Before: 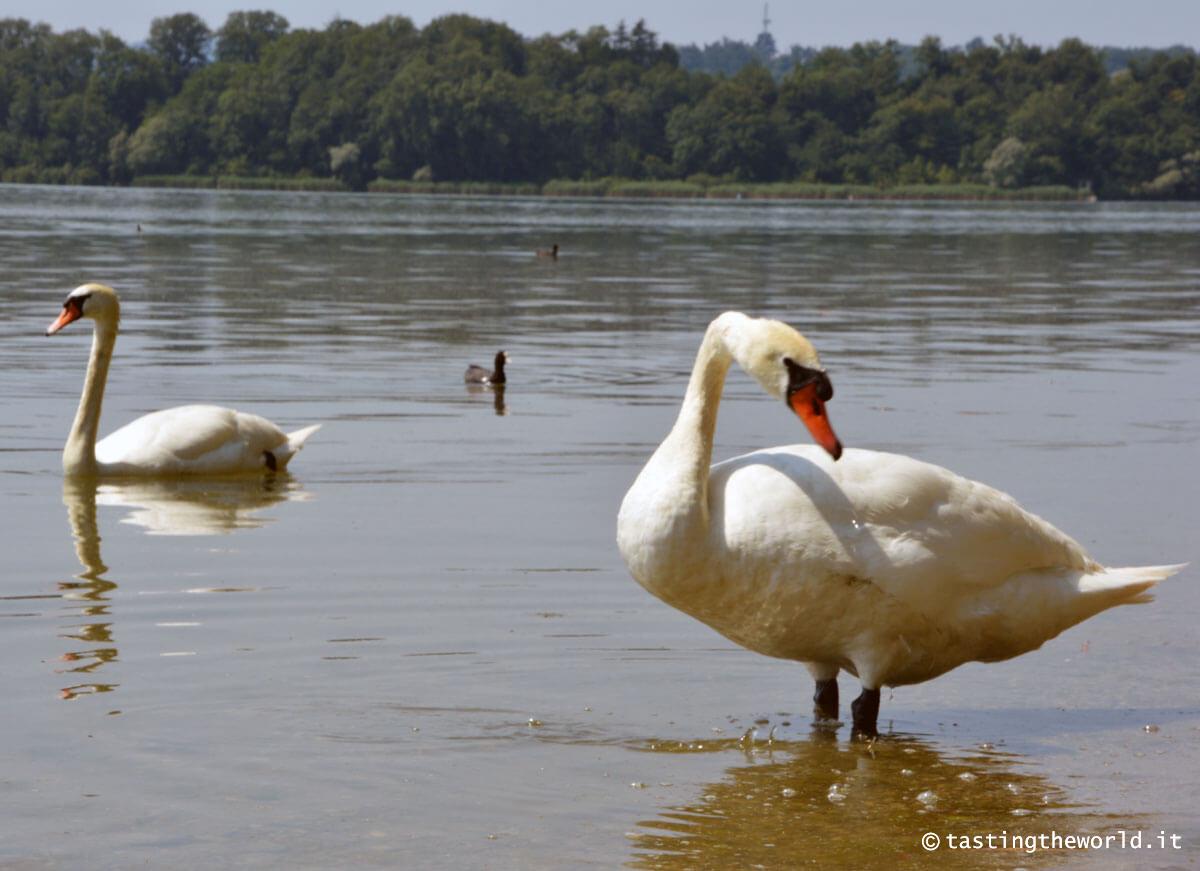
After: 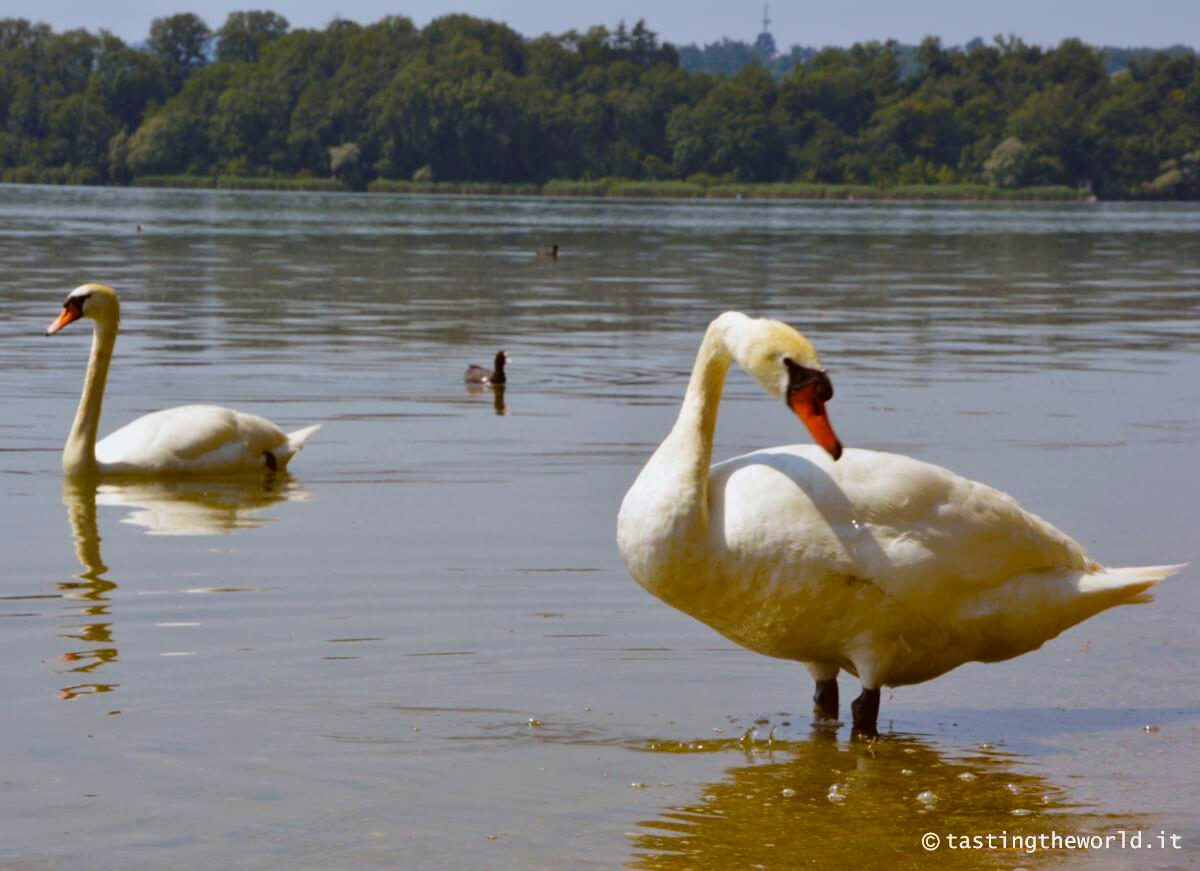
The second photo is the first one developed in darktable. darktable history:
exposure: exposure -0.157 EV, compensate highlight preservation false
color balance rgb: linear chroma grading › global chroma 15%, perceptual saturation grading › global saturation 30%
